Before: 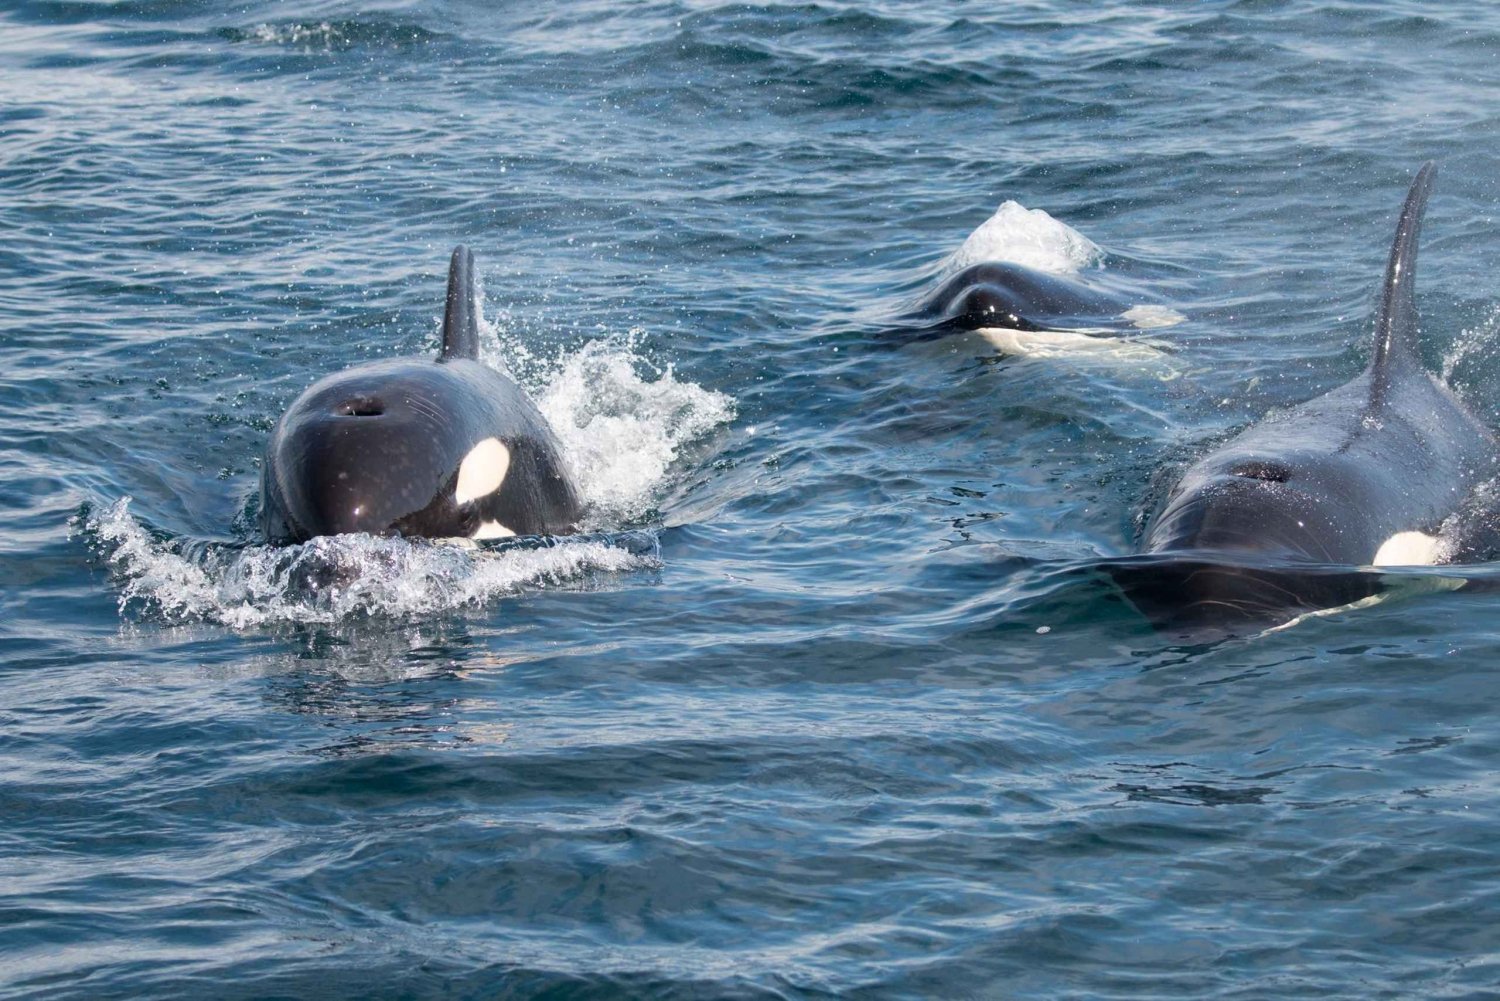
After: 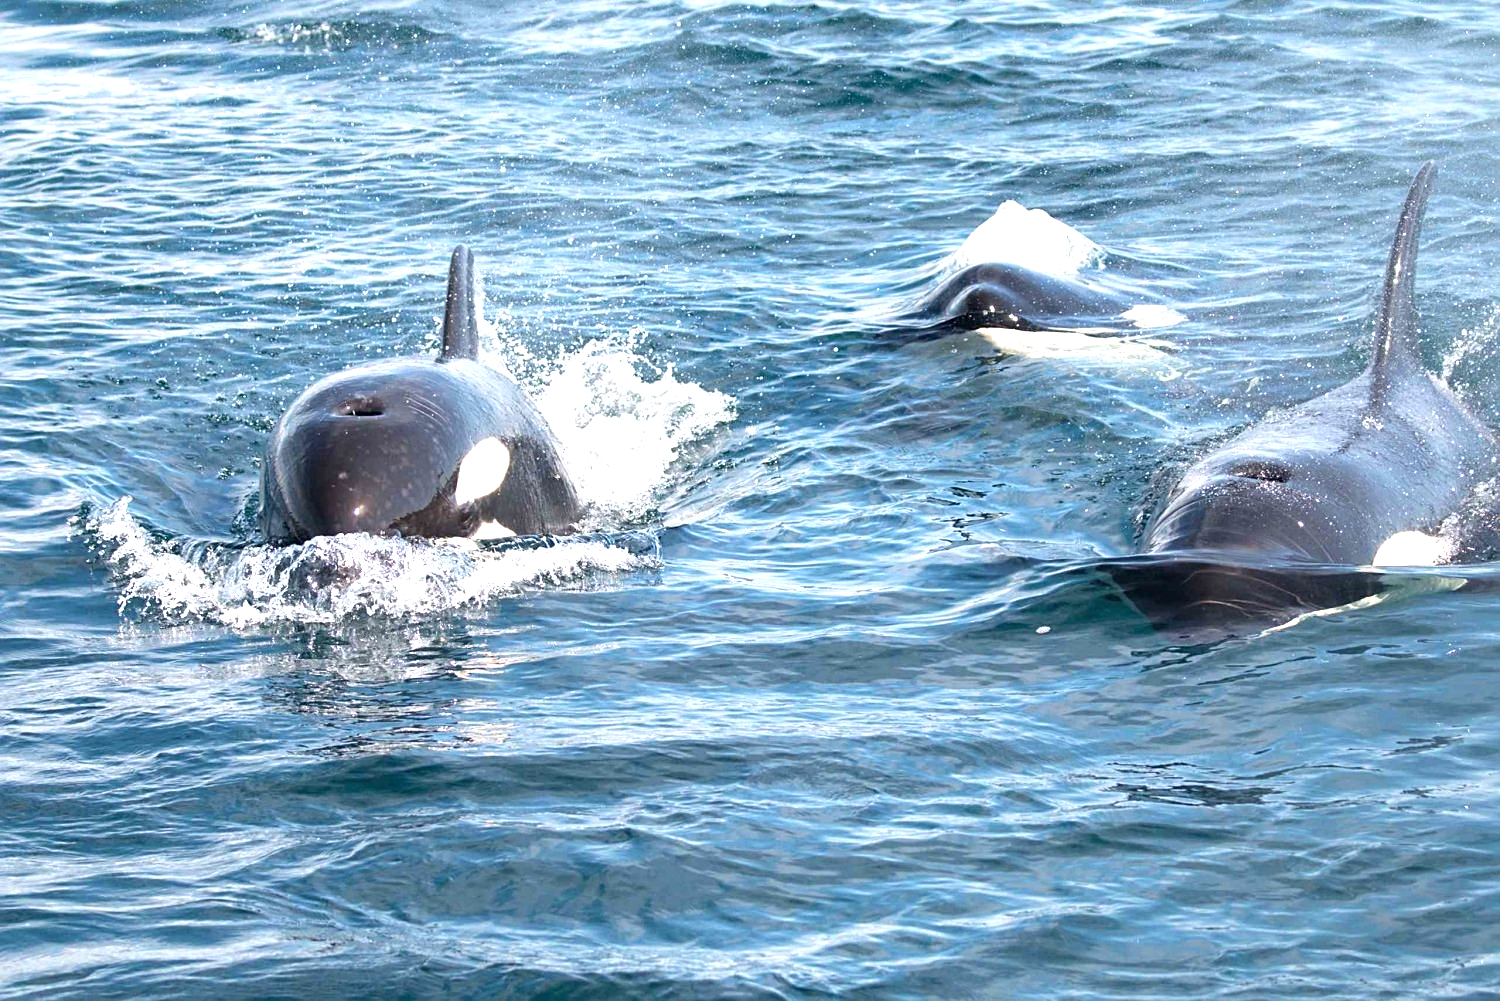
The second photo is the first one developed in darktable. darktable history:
exposure: black level correction 0, exposure 1.001 EV, compensate exposure bias true, compensate highlight preservation false
sharpen: on, module defaults
